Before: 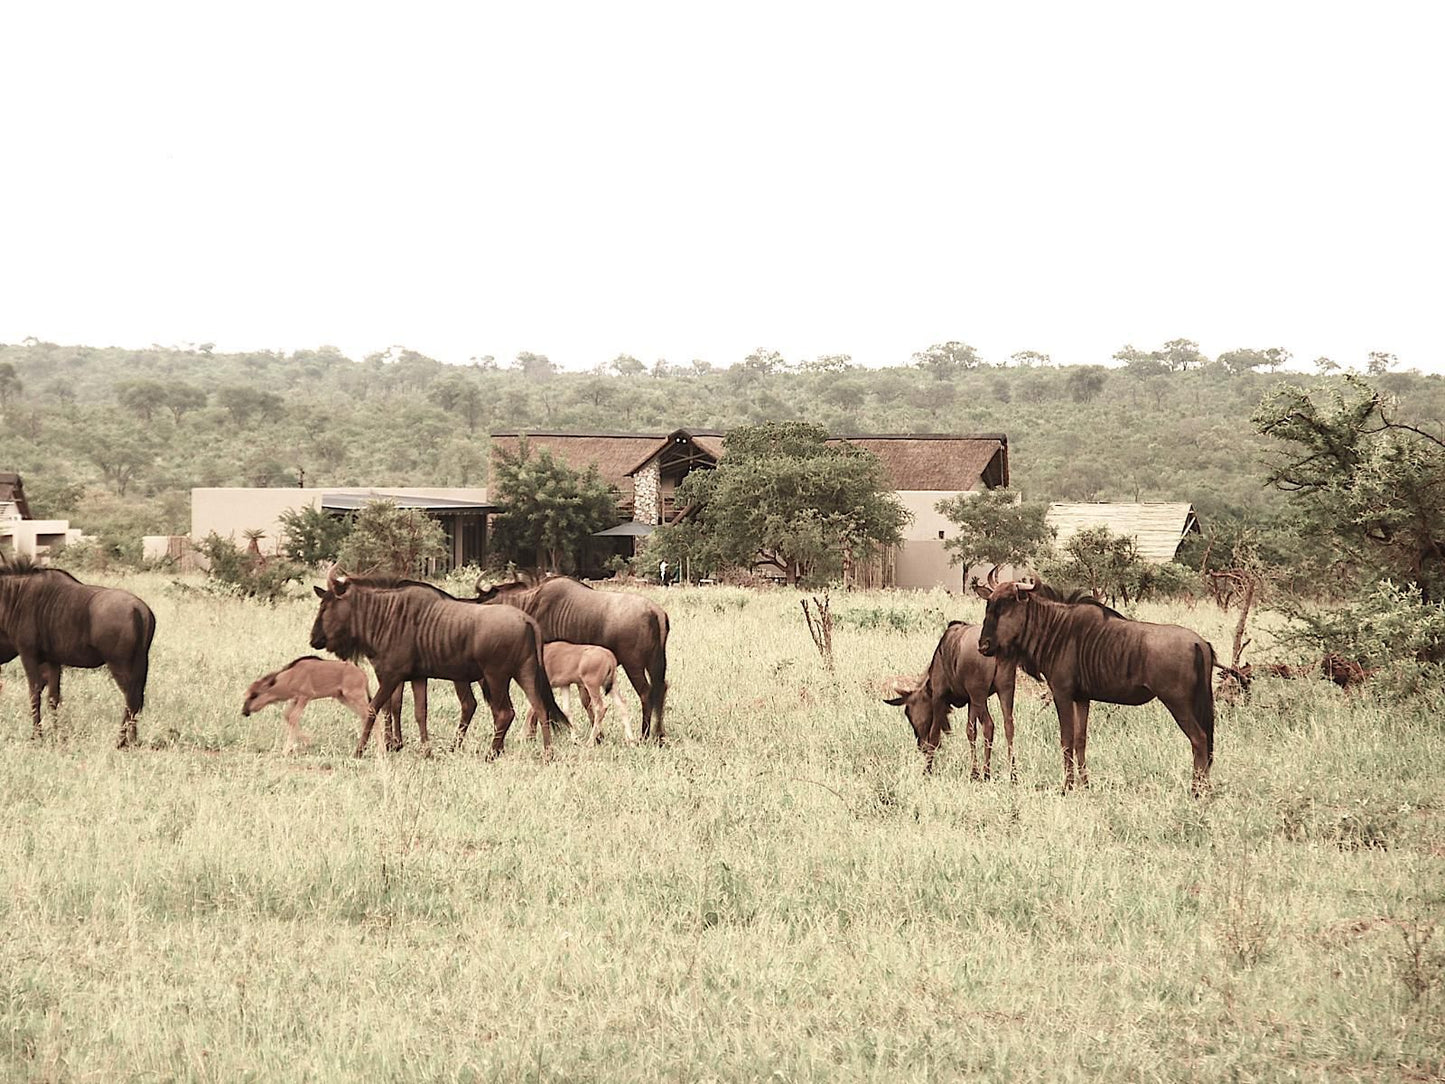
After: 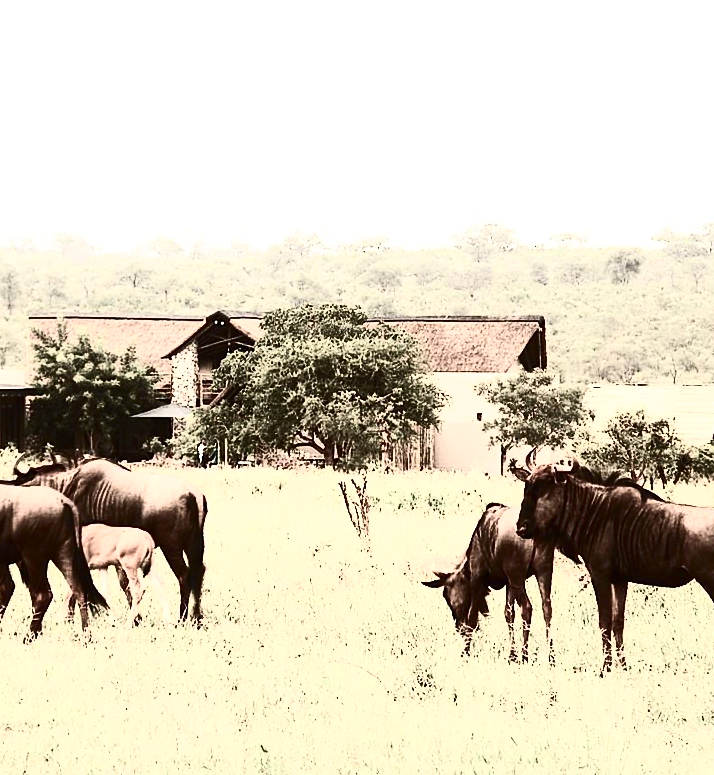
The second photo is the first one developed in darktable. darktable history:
crop: left 32.038%, top 10.961%, right 18.518%, bottom 17.509%
contrast brightness saturation: contrast 0.937, brightness 0.2
